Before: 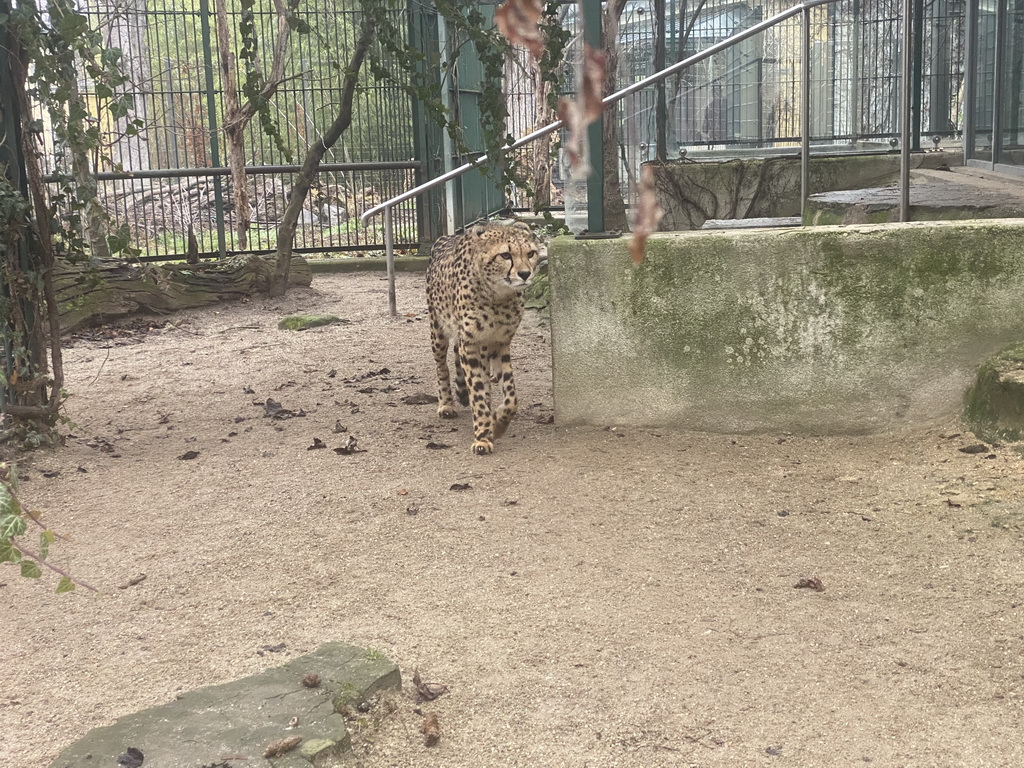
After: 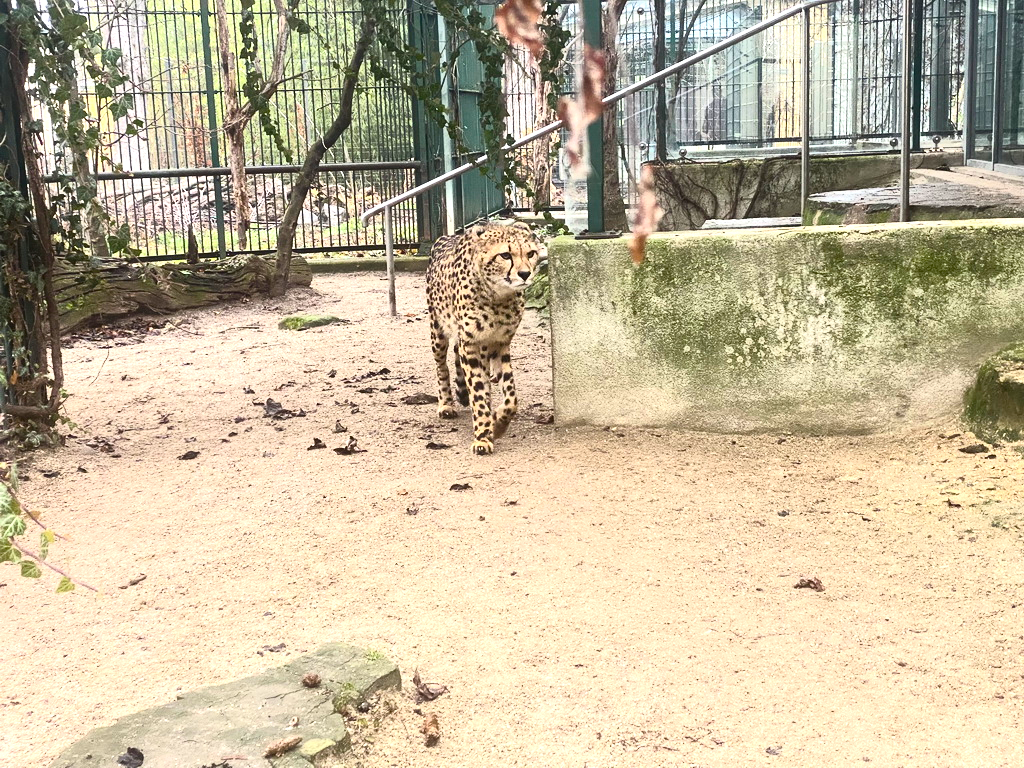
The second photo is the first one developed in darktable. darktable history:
tone curve: curves: ch0 [(0.016, 0.011) (0.084, 0.026) (0.469, 0.508) (0.721, 0.862) (1, 1)], color space Lab, independent channels, preserve colors none
color balance rgb: linear chroma grading › global chroma 14.491%, perceptual saturation grading › global saturation 13.808%, perceptual saturation grading › highlights -25.666%, perceptual saturation grading › shadows 29.734%, perceptual brilliance grading › global brilliance 21.979%, perceptual brilliance grading › shadows -34.211%, global vibrance 9.669%
